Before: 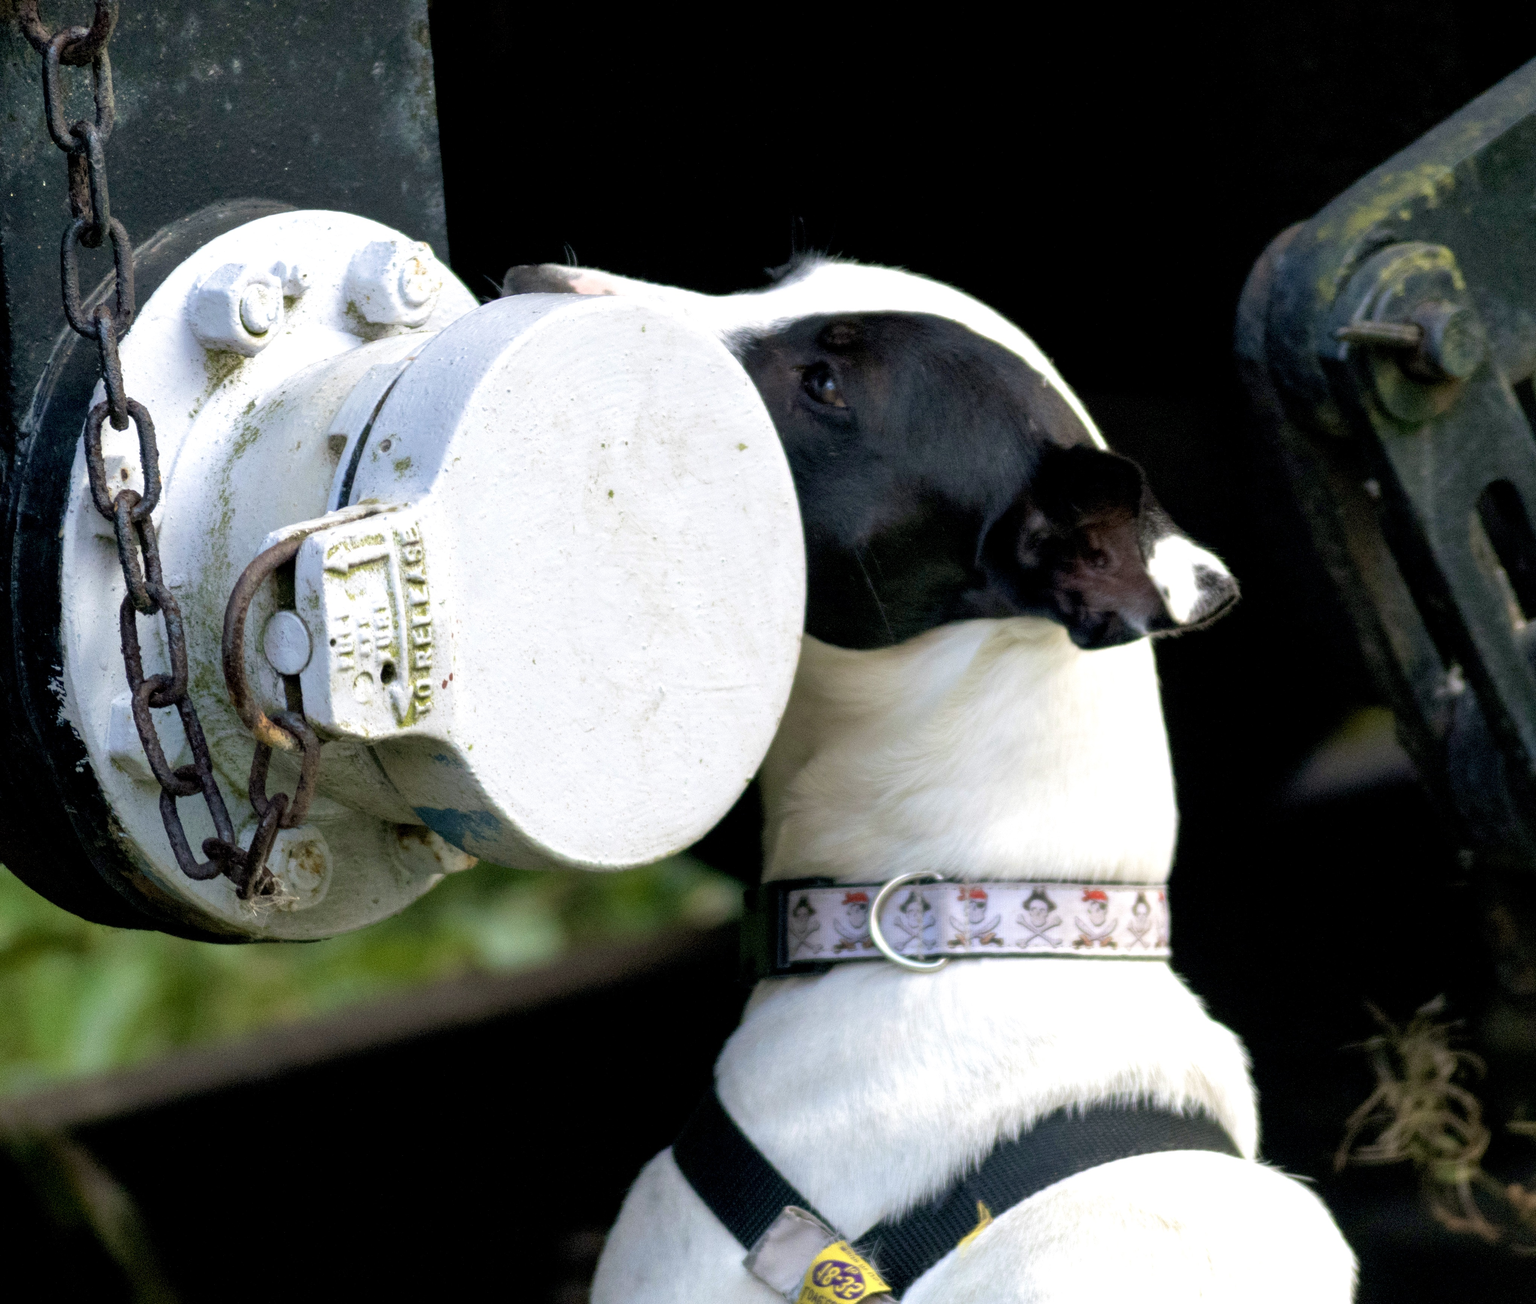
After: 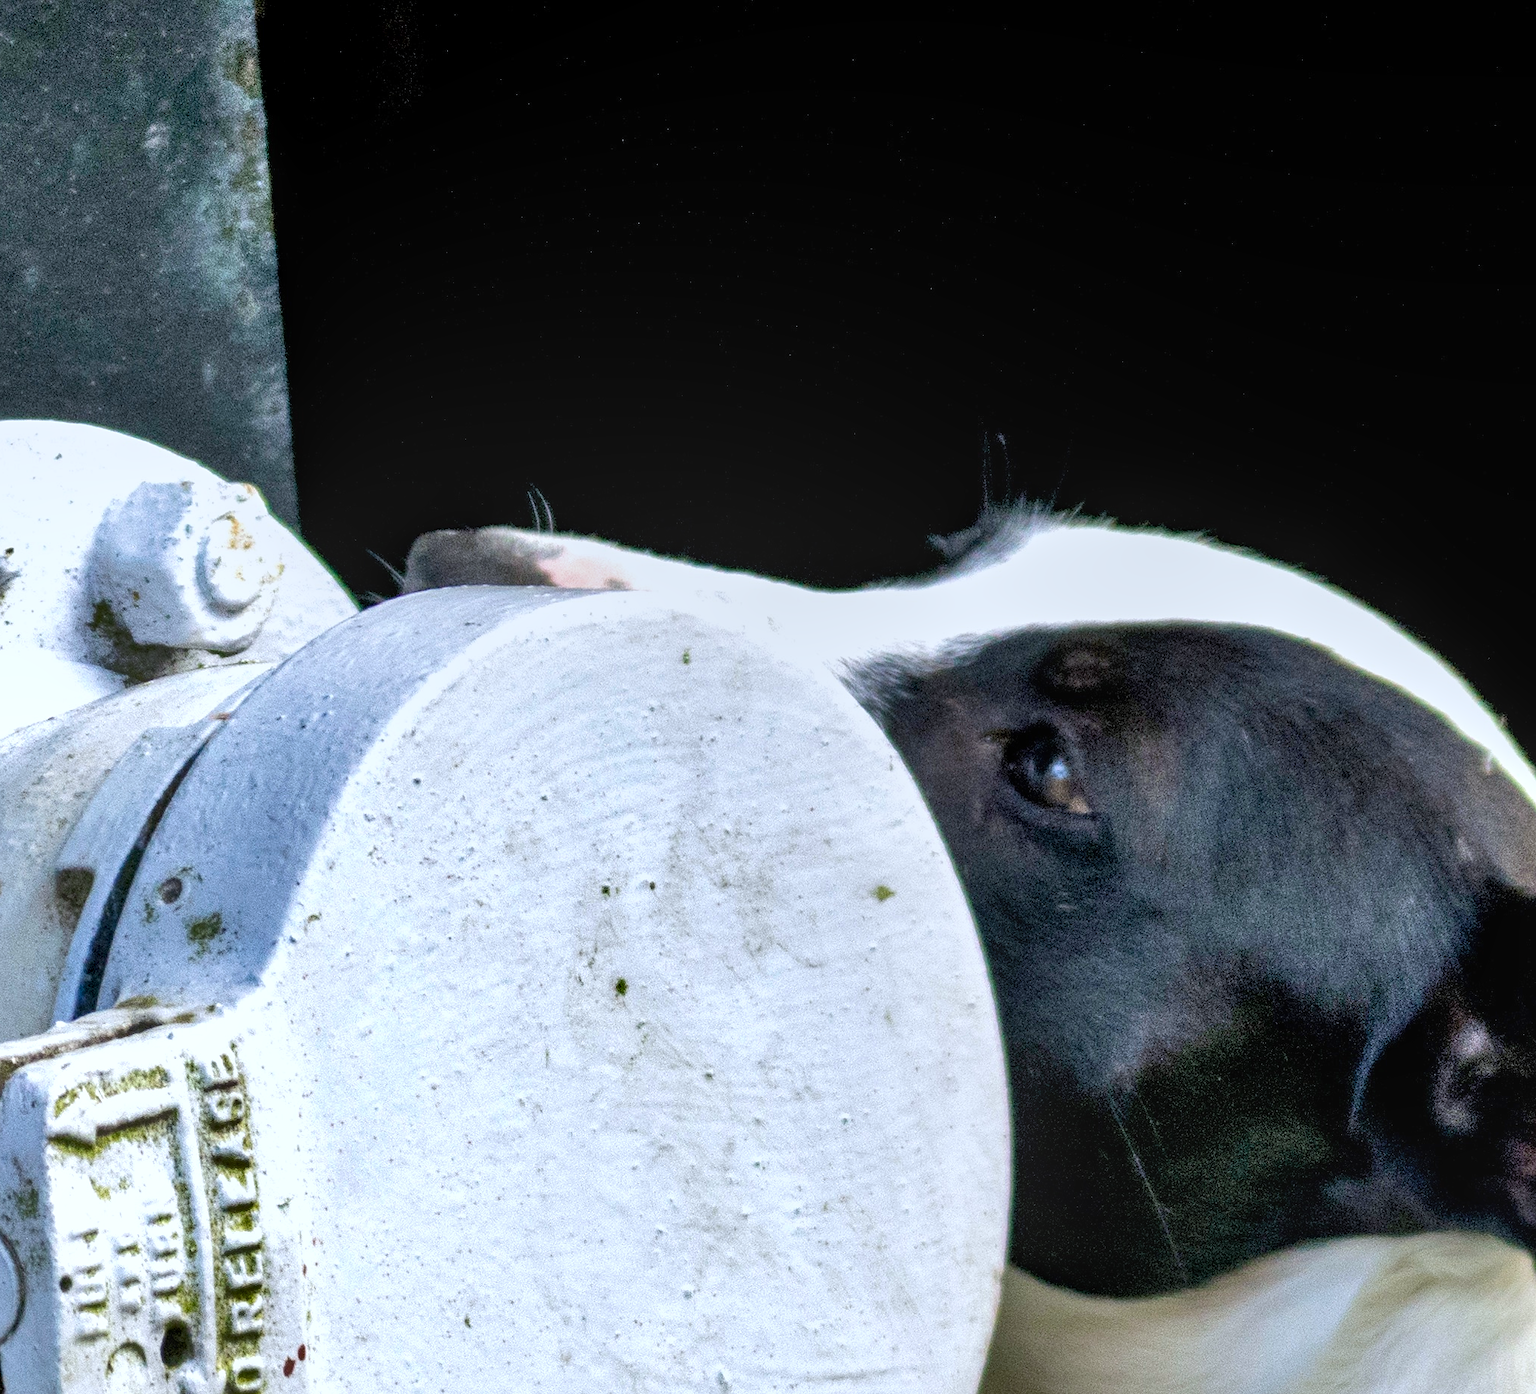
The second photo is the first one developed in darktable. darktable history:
crop: left 19.556%, right 30.401%, bottom 46.458%
white balance: red 0.967, blue 1.049
shadows and highlights: soften with gaussian
sharpen: radius 1.458, amount 0.398, threshold 1.271
local contrast: on, module defaults
